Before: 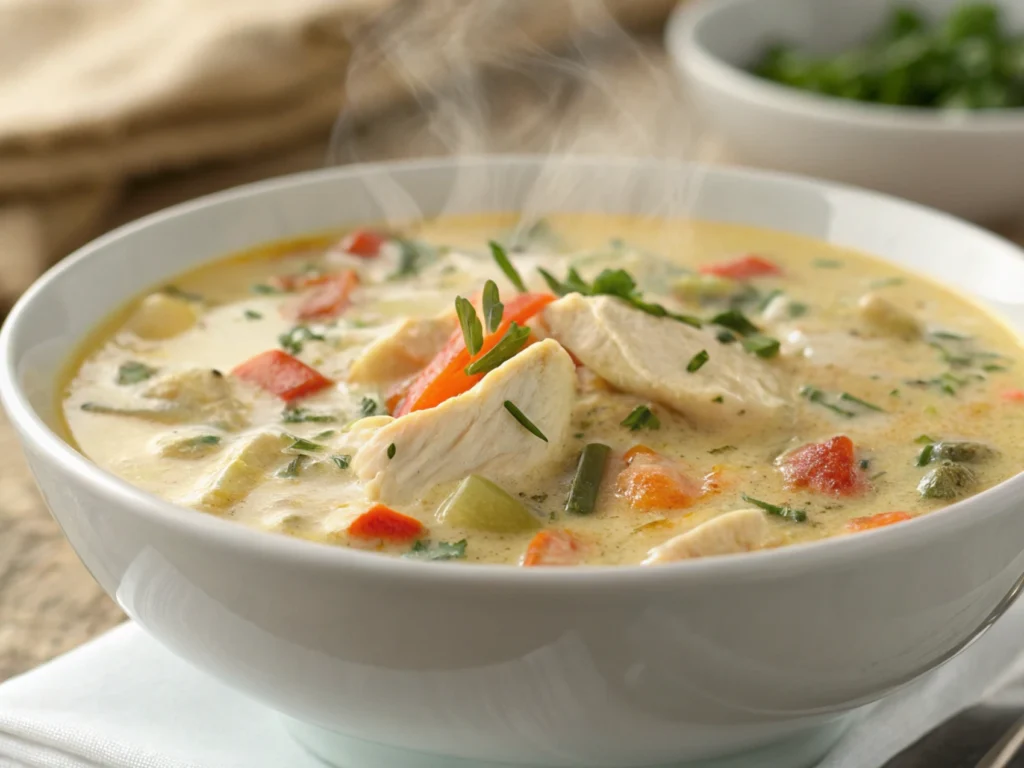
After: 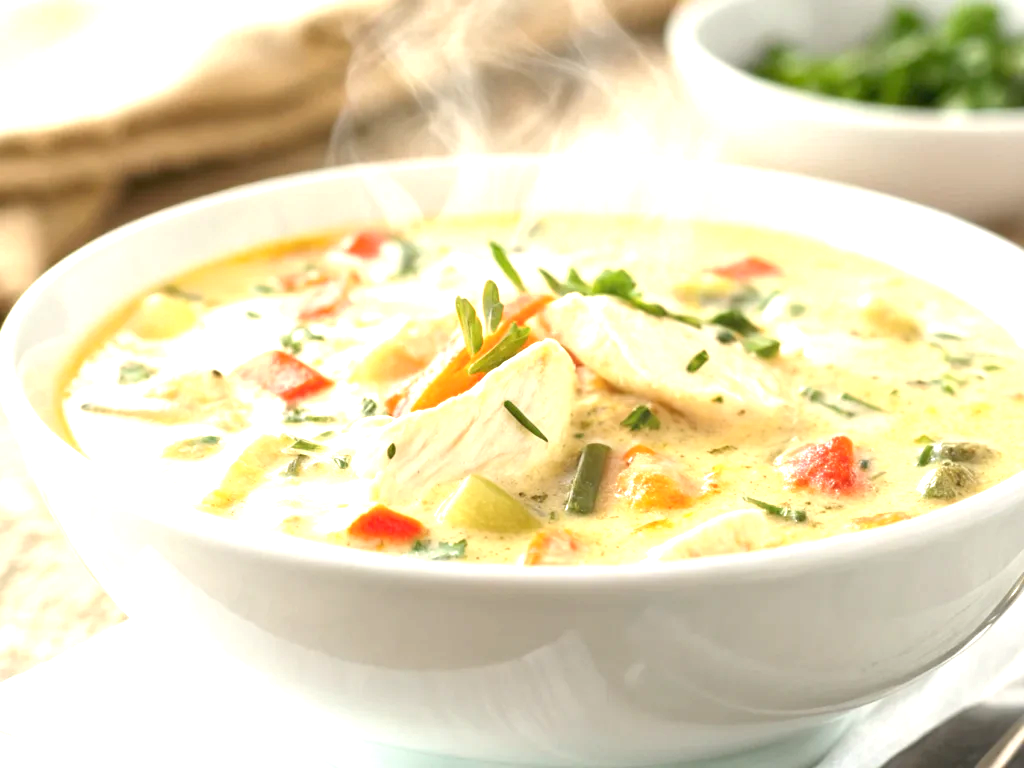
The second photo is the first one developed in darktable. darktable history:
tone equalizer: smoothing diameter 24.94%, edges refinement/feathering 10.38, preserve details guided filter
exposure: black level correction 0, exposure 1.487 EV, compensate highlight preservation false
